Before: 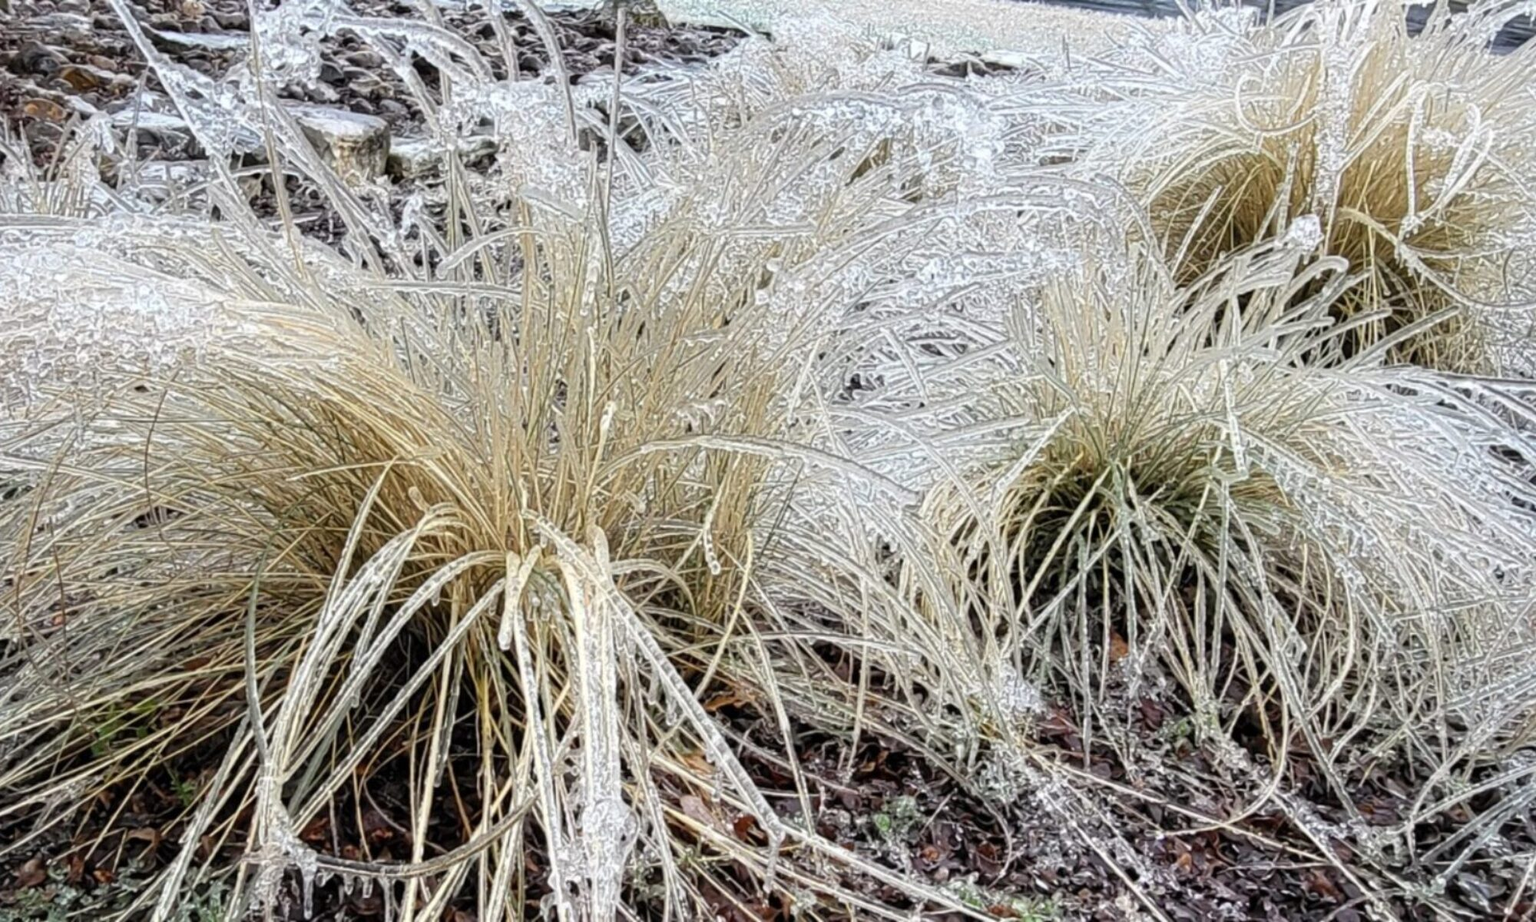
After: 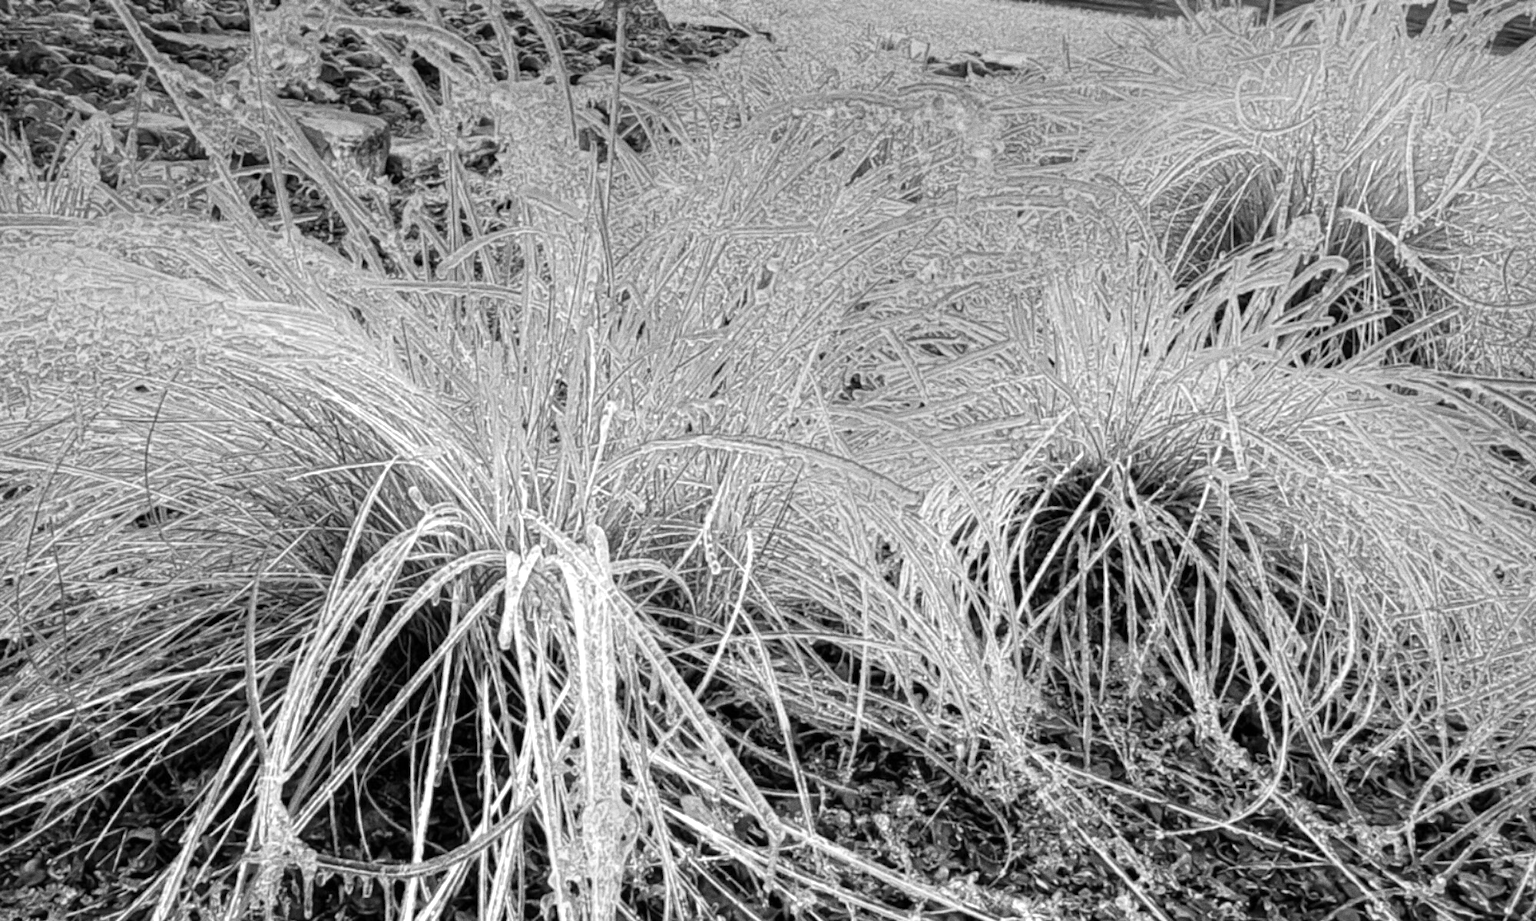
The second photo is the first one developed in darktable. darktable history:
color zones: curves: ch0 [(0, 0.554) (0.146, 0.662) (0.293, 0.86) (0.503, 0.774) (0.637, 0.106) (0.74, 0.072) (0.866, 0.488) (0.998, 0.569)]; ch1 [(0, 0) (0.143, 0) (0.286, 0) (0.429, 0) (0.571, 0) (0.714, 0) (0.857, 0)]
grain: coarseness 0.47 ISO
graduated density: on, module defaults
